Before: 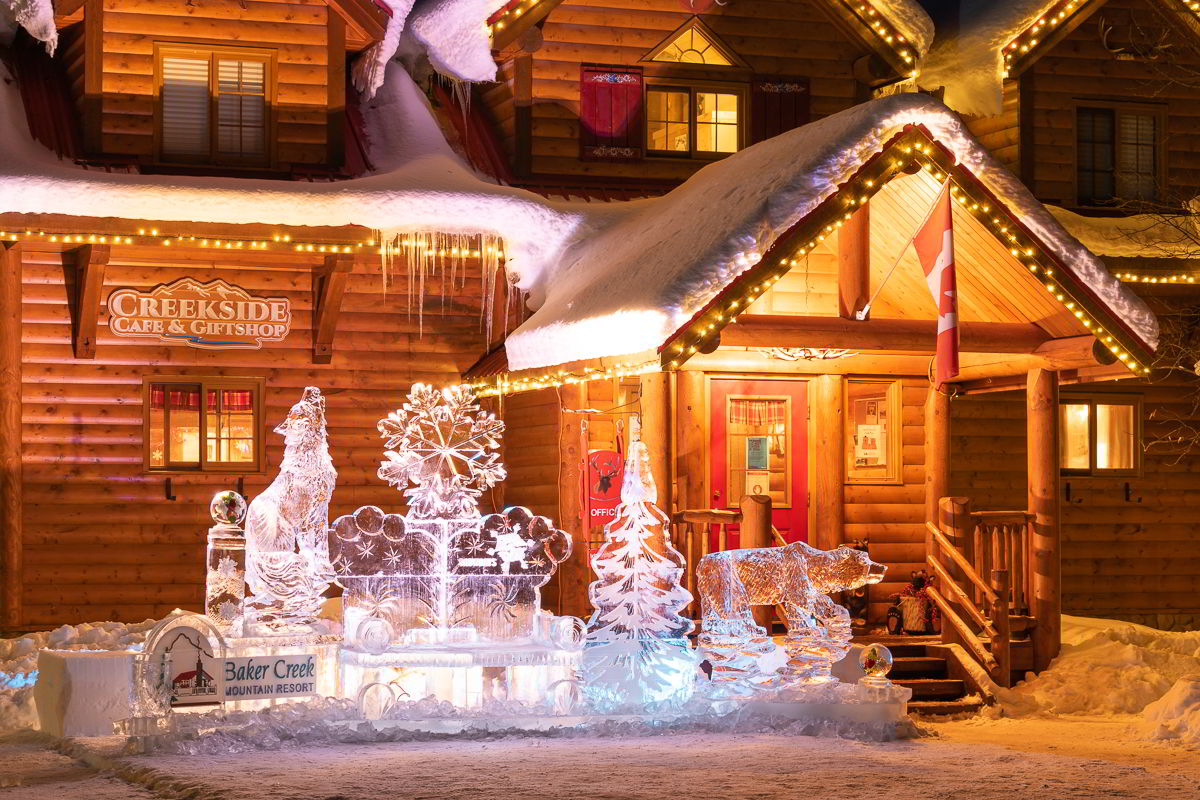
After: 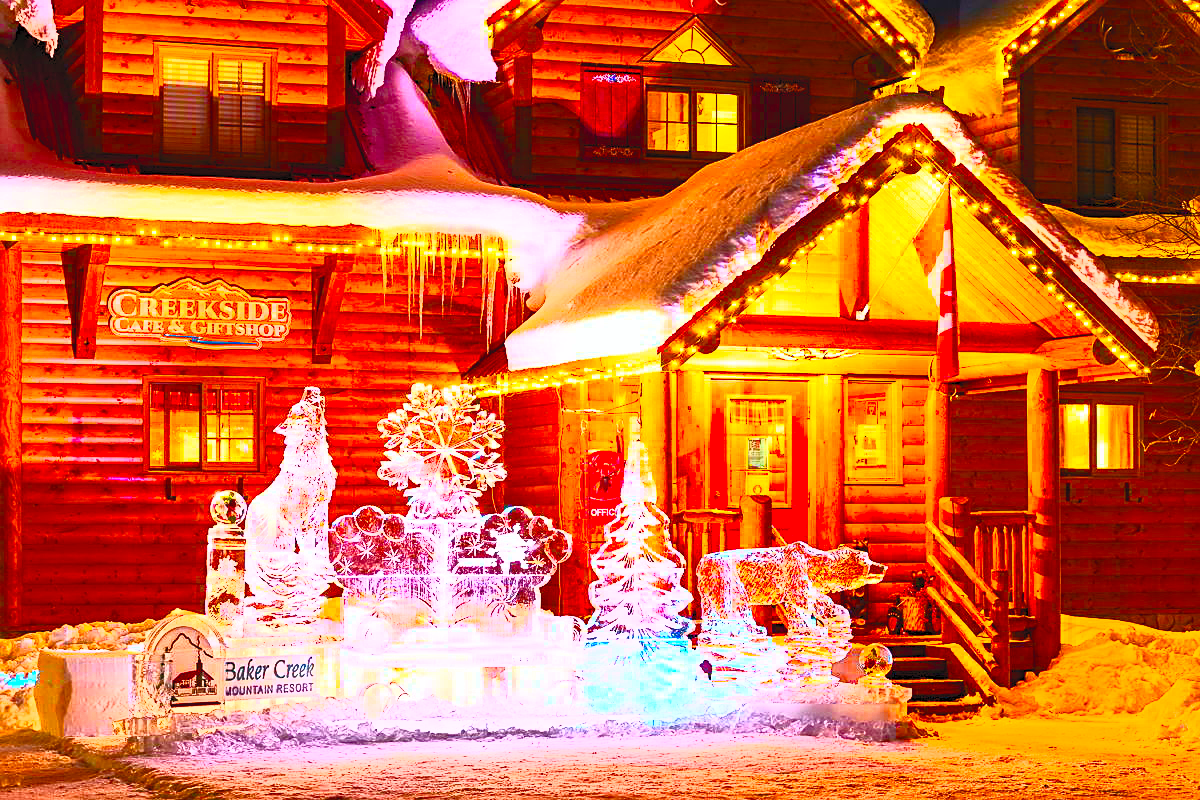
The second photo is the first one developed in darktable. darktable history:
color balance rgb: linear chroma grading › global chroma 14.86%, perceptual saturation grading › global saturation 20%, perceptual saturation grading › highlights -25.459%, perceptual saturation grading › shadows 24.435%
haze removal: compatibility mode true, adaptive false
contrast brightness saturation: contrast 0.983, brightness 0.996, saturation 0.981
sharpen: on, module defaults
